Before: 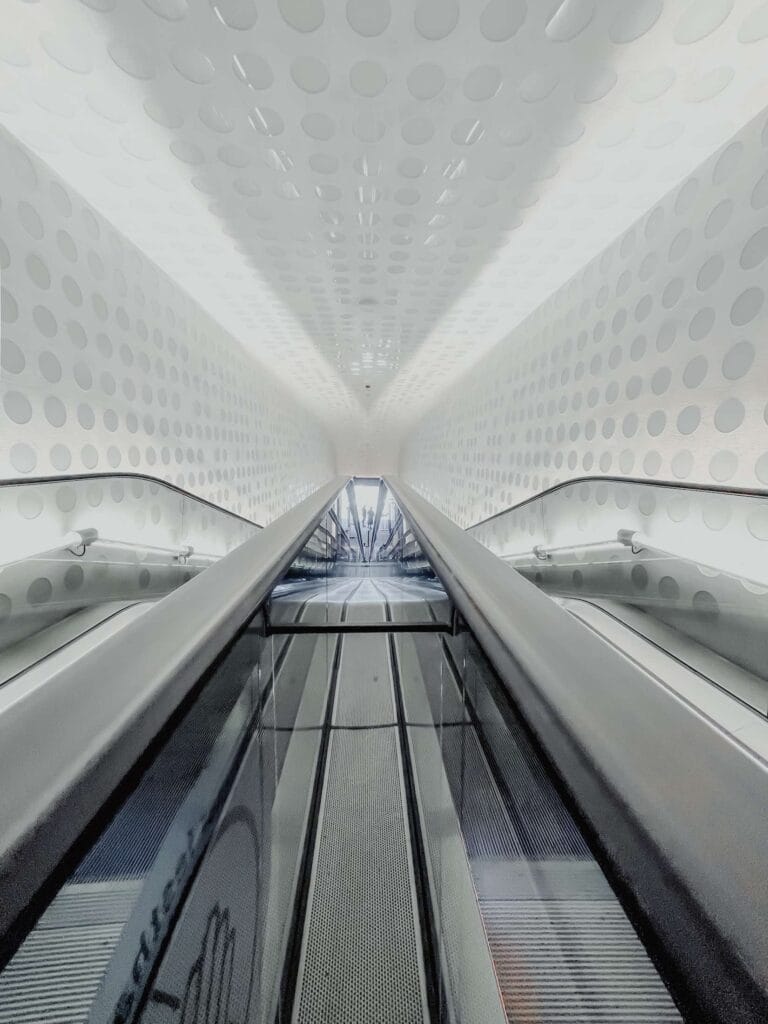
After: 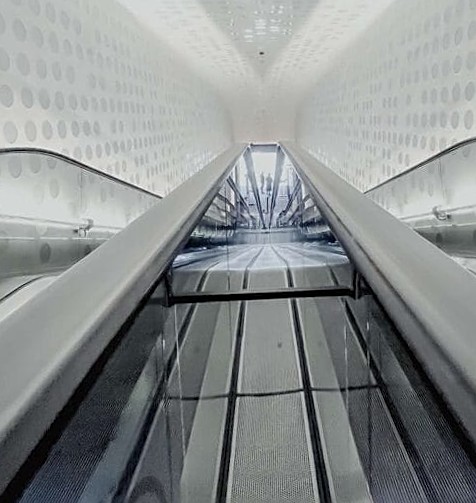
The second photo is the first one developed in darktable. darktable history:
sharpen: on, module defaults
rotate and perspective: rotation -2°, crop left 0.022, crop right 0.978, crop top 0.049, crop bottom 0.951
crop: left 13.312%, top 31.28%, right 24.627%, bottom 15.582%
